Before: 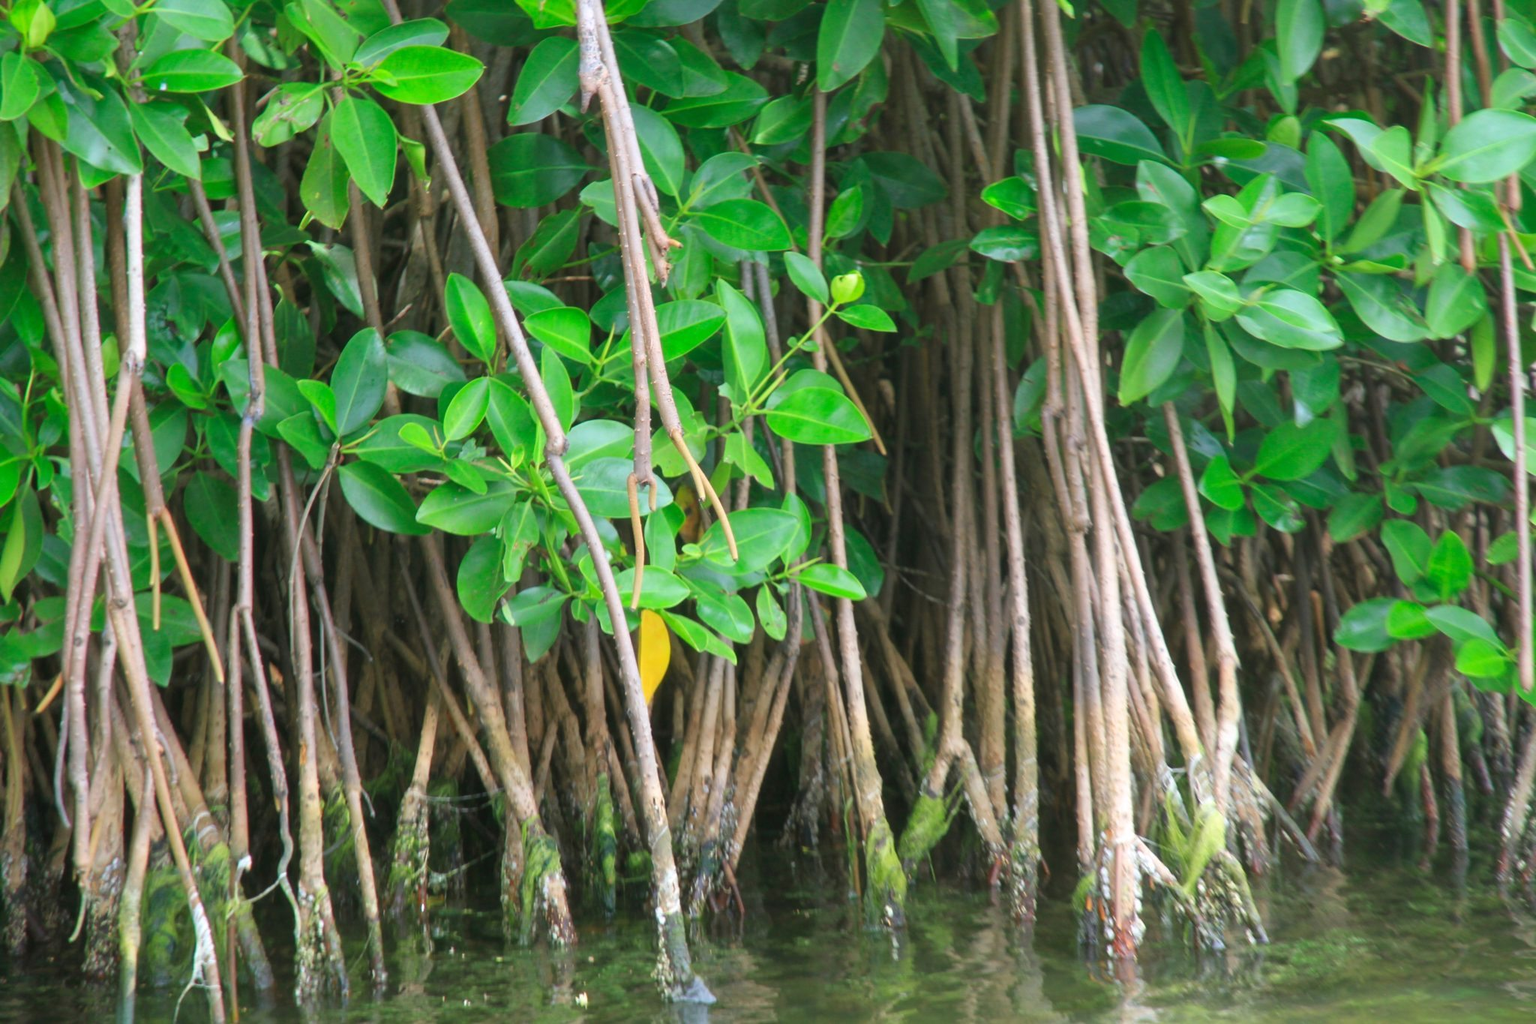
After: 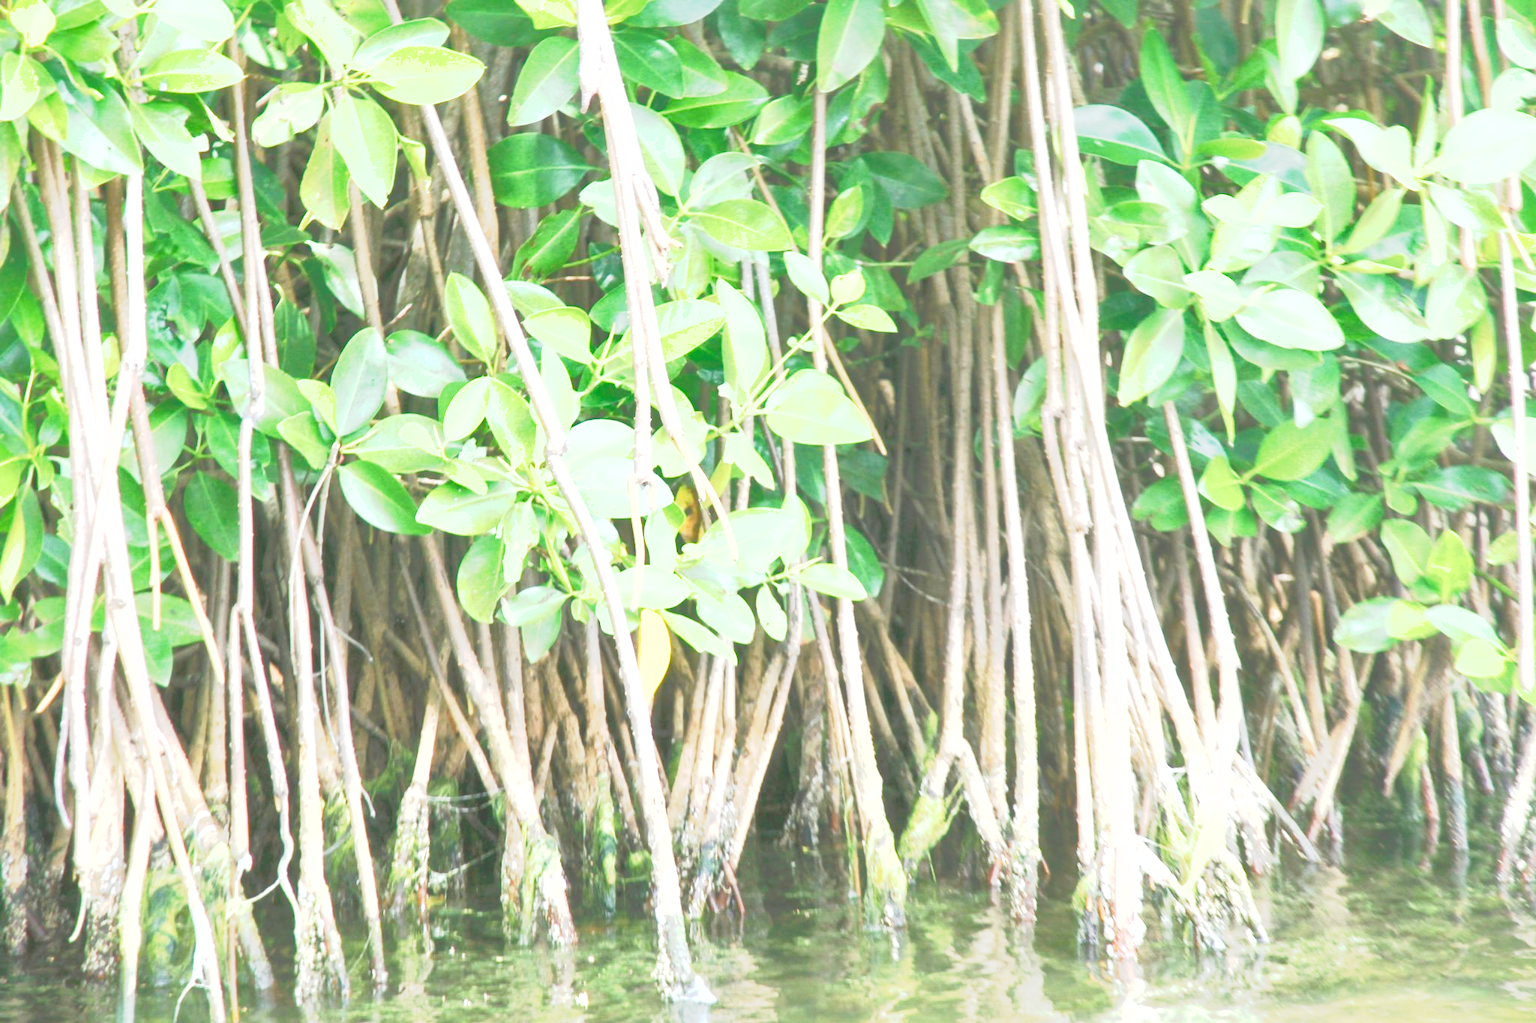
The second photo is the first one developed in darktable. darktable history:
tone equalizer: -8 EV -0.417 EV, -7 EV -0.389 EV, -6 EV -0.333 EV, -5 EV -0.222 EV, -3 EV 0.222 EV, -2 EV 0.333 EV, -1 EV 0.389 EV, +0 EV 0.417 EV, edges refinement/feathering 500, mask exposure compensation -1.57 EV, preserve details no
shadows and highlights: on, module defaults
tone curve: curves: ch0 [(0, 0) (0.003, 0.195) (0.011, 0.161) (0.025, 0.21) (0.044, 0.24) (0.069, 0.254) (0.1, 0.283) (0.136, 0.347) (0.177, 0.412) (0.224, 0.455) (0.277, 0.531) (0.335, 0.606) (0.399, 0.679) (0.468, 0.748) (0.543, 0.814) (0.623, 0.876) (0.709, 0.927) (0.801, 0.949) (0.898, 0.962) (1, 1)], preserve colors none
exposure: black level correction 0, exposure 1.1 EV, compensate exposure bias true, compensate highlight preservation false
